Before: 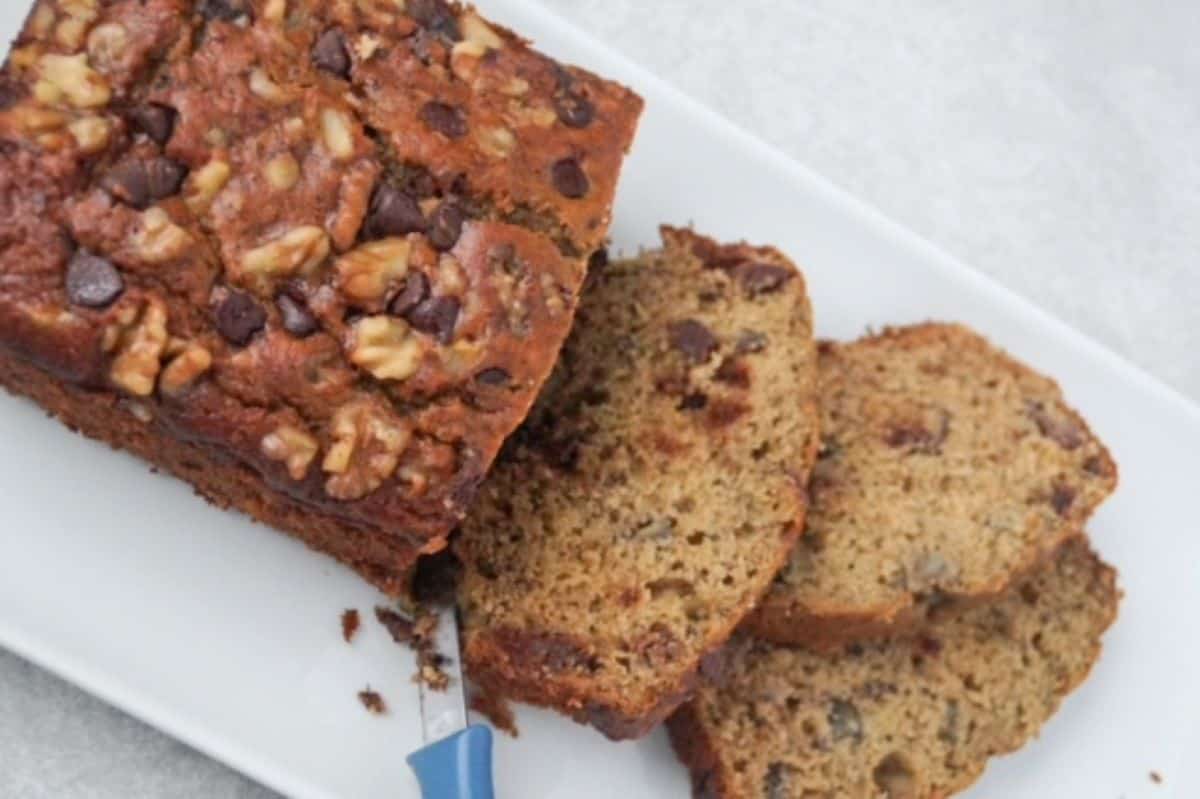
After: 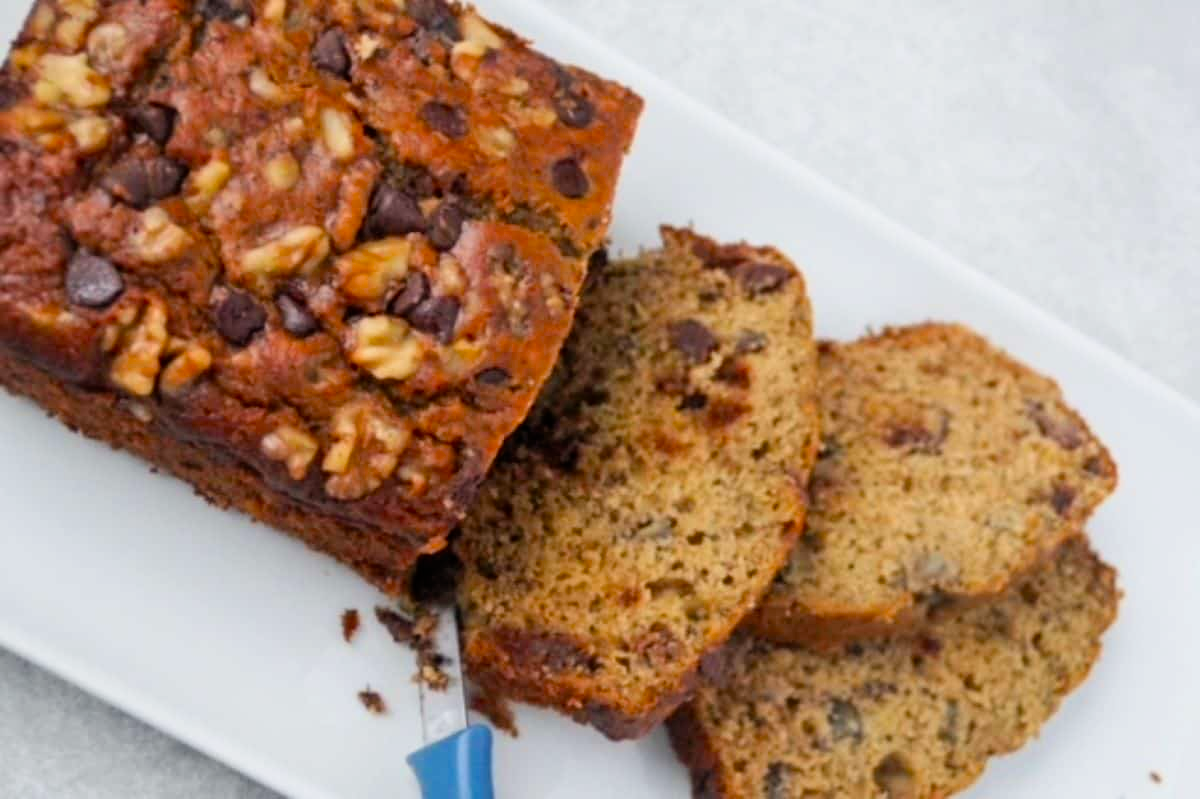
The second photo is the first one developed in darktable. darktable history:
filmic rgb: black relative exposure -12 EV, white relative exposure 2.8 EV, threshold 3 EV, target black luminance 0%, hardness 8.06, latitude 70.41%, contrast 1.14, highlights saturation mix 10%, shadows ↔ highlights balance -0.388%, color science v4 (2020), iterations of high-quality reconstruction 10, contrast in shadows soft, contrast in highlights soft, enable highlight reconstruction true
